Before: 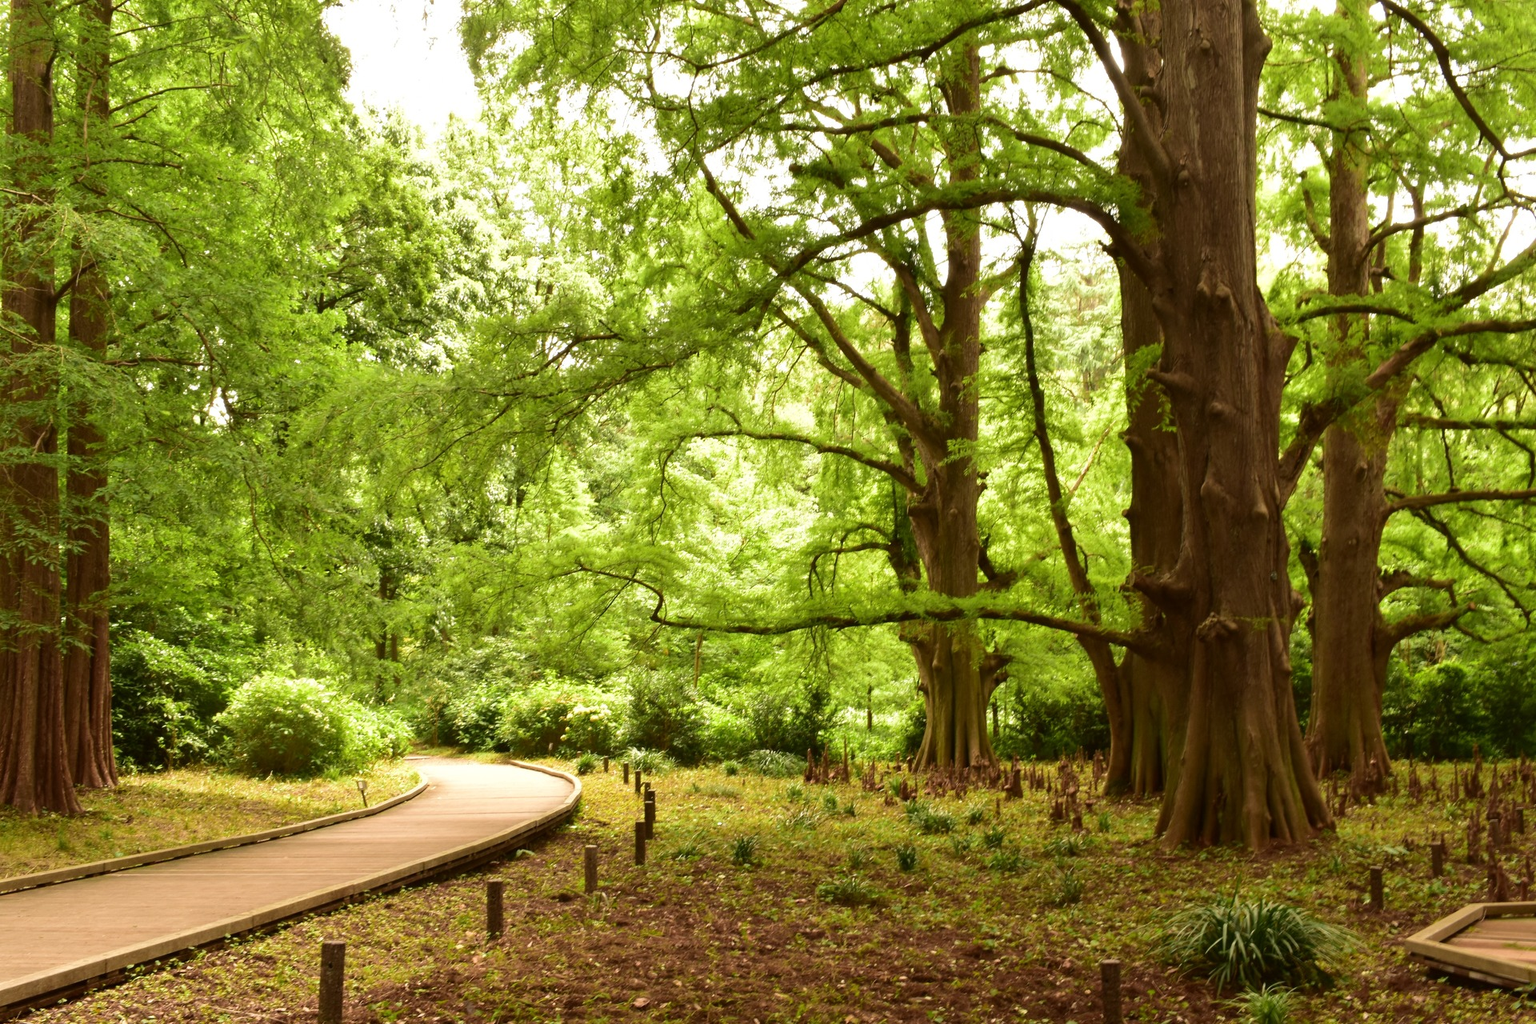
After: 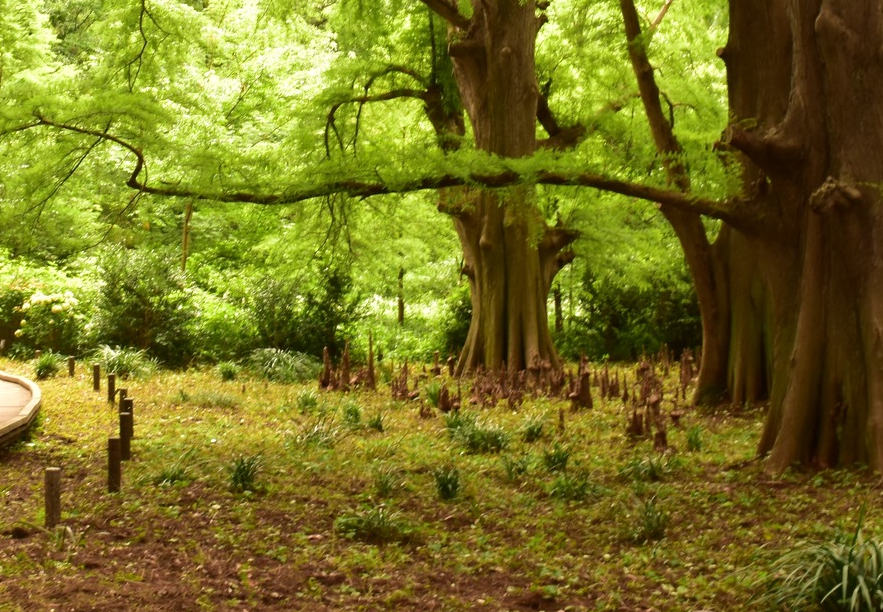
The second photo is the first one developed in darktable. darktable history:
crop: left 35.769%, top 46.043%, right 18.208%, bottom 6.115%
